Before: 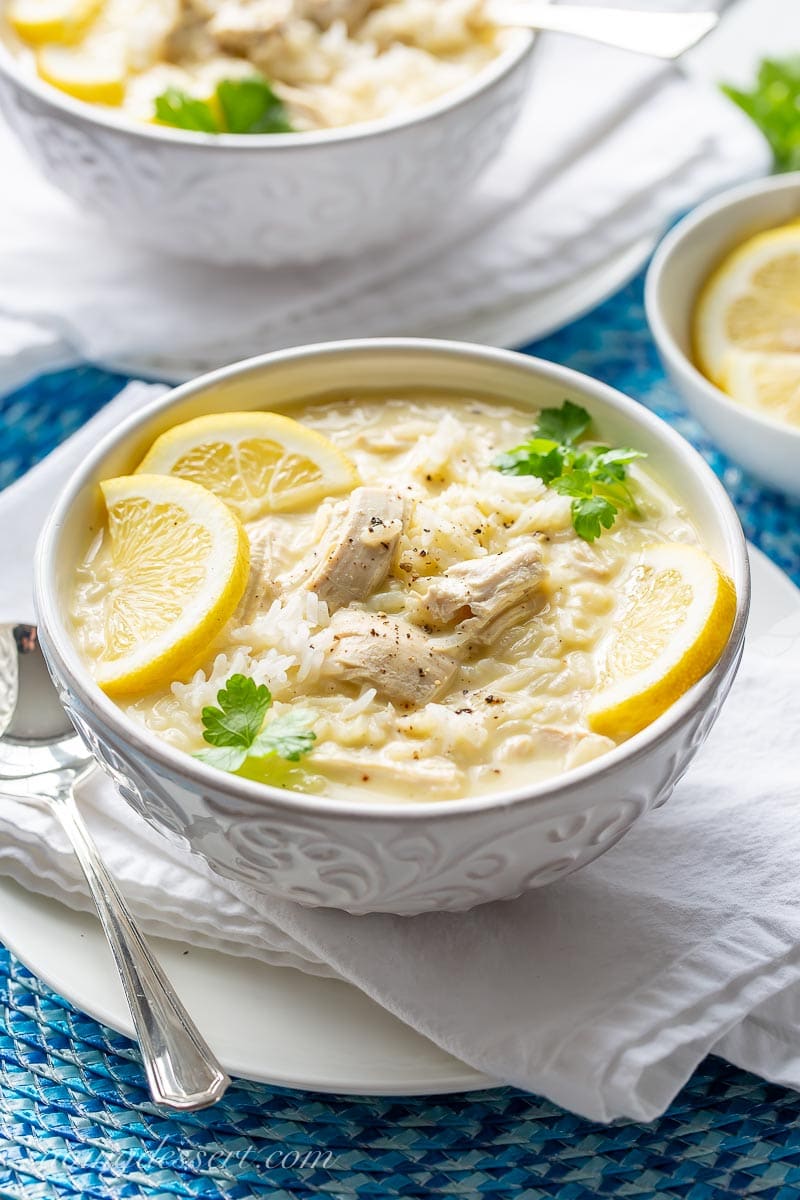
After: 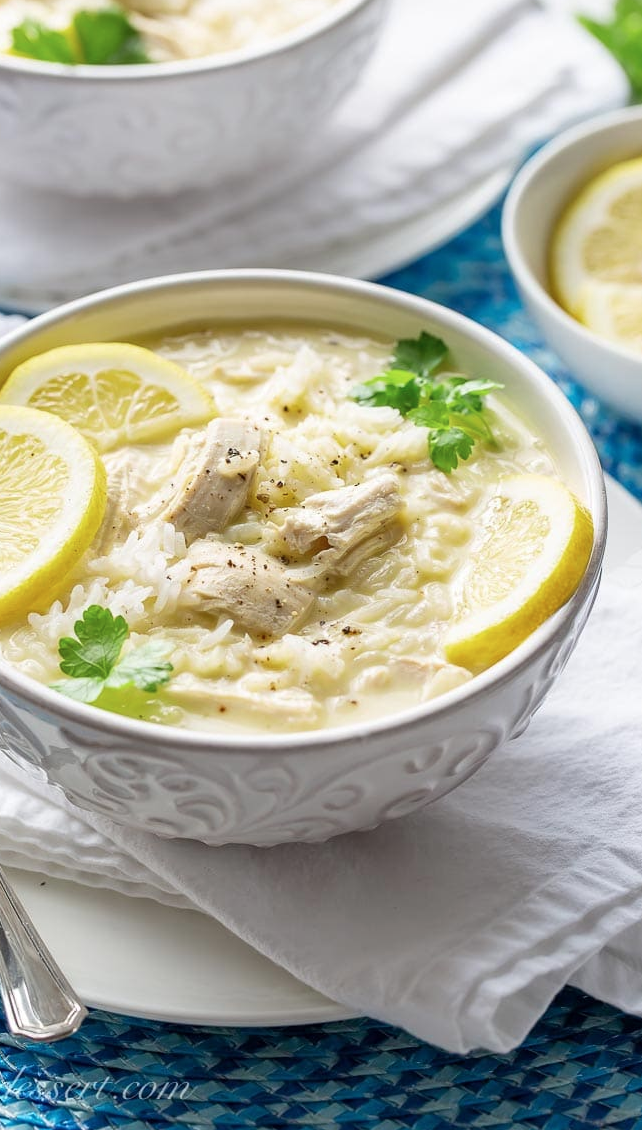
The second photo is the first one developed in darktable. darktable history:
color zones: curves: ch1 [(0.113, 0.438) (0.75, 0.5)]; ch2 [(0.12, 0.526) (0.75, 0.5)]
crop and rotate: left 17.959%, top 5.771%, right 1.742%
